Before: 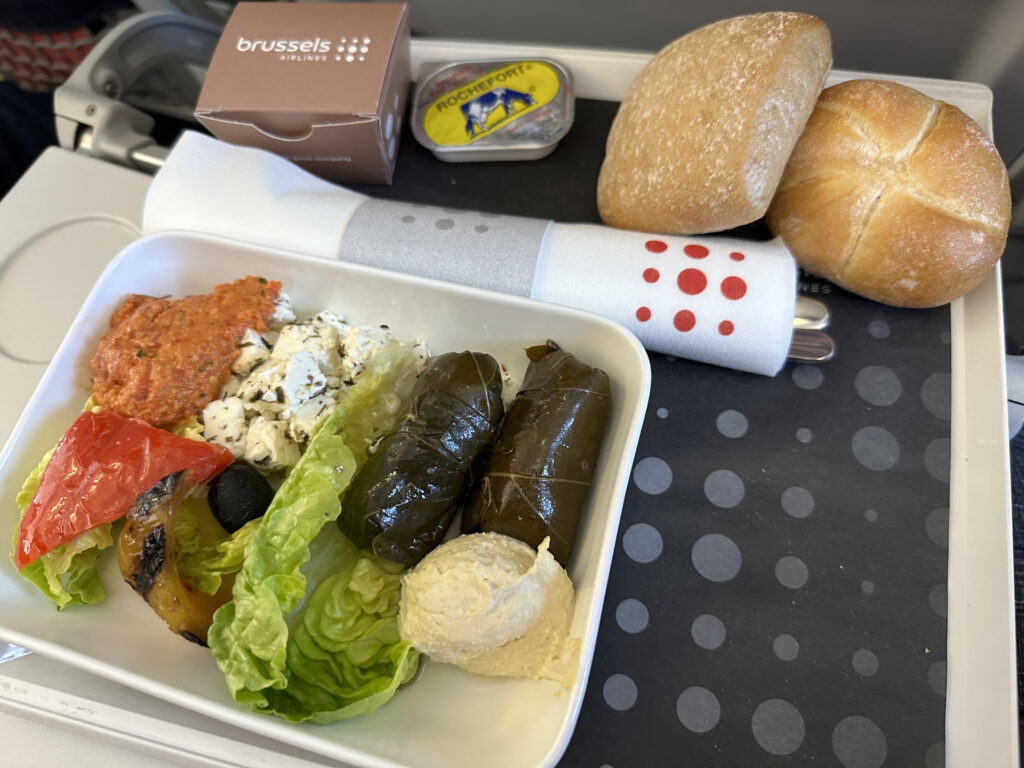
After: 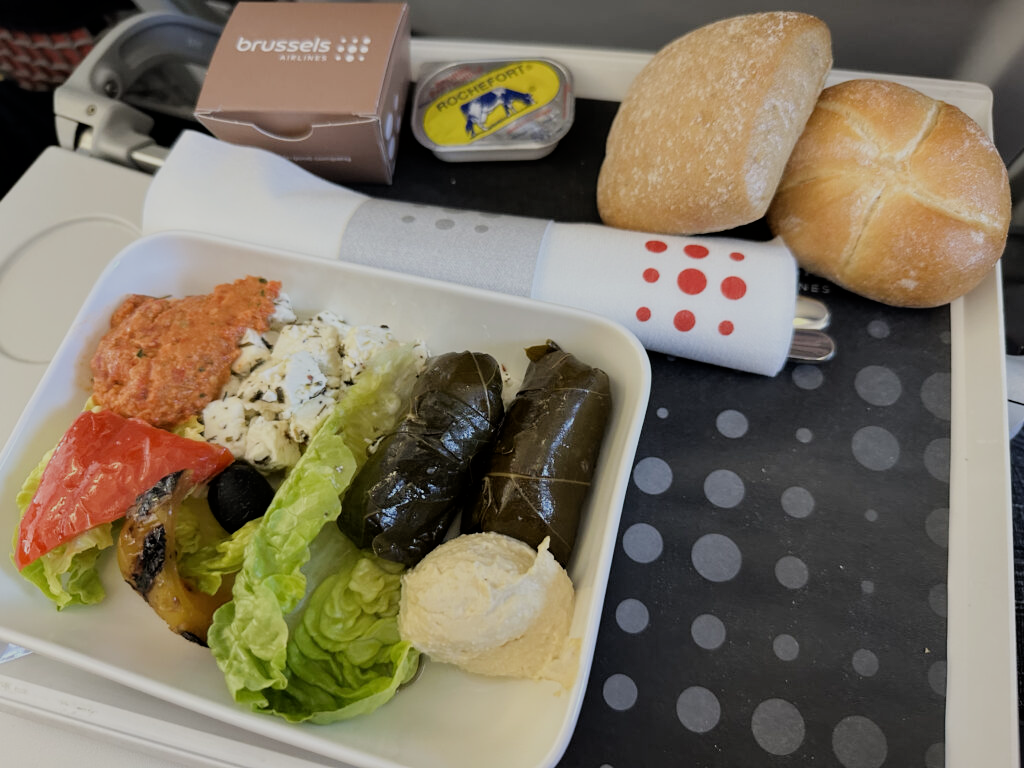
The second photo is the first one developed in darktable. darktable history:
filmic rgb: black relative exposure -7.1 EV, white relative exposure 5.39 EV, hardness 3.02
